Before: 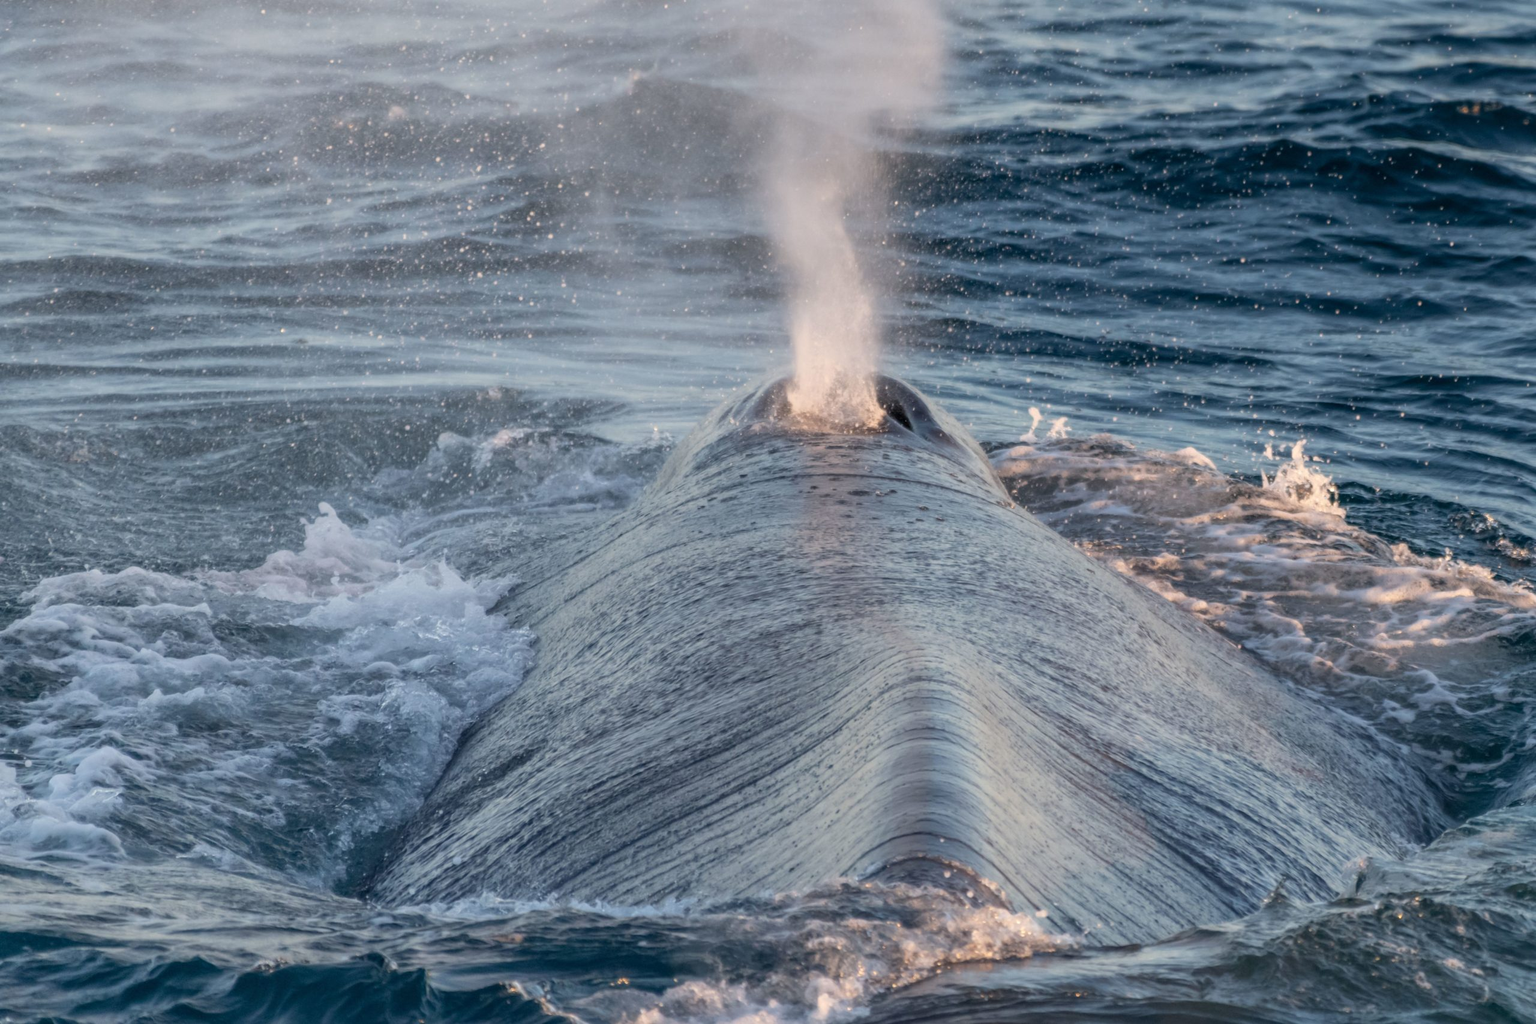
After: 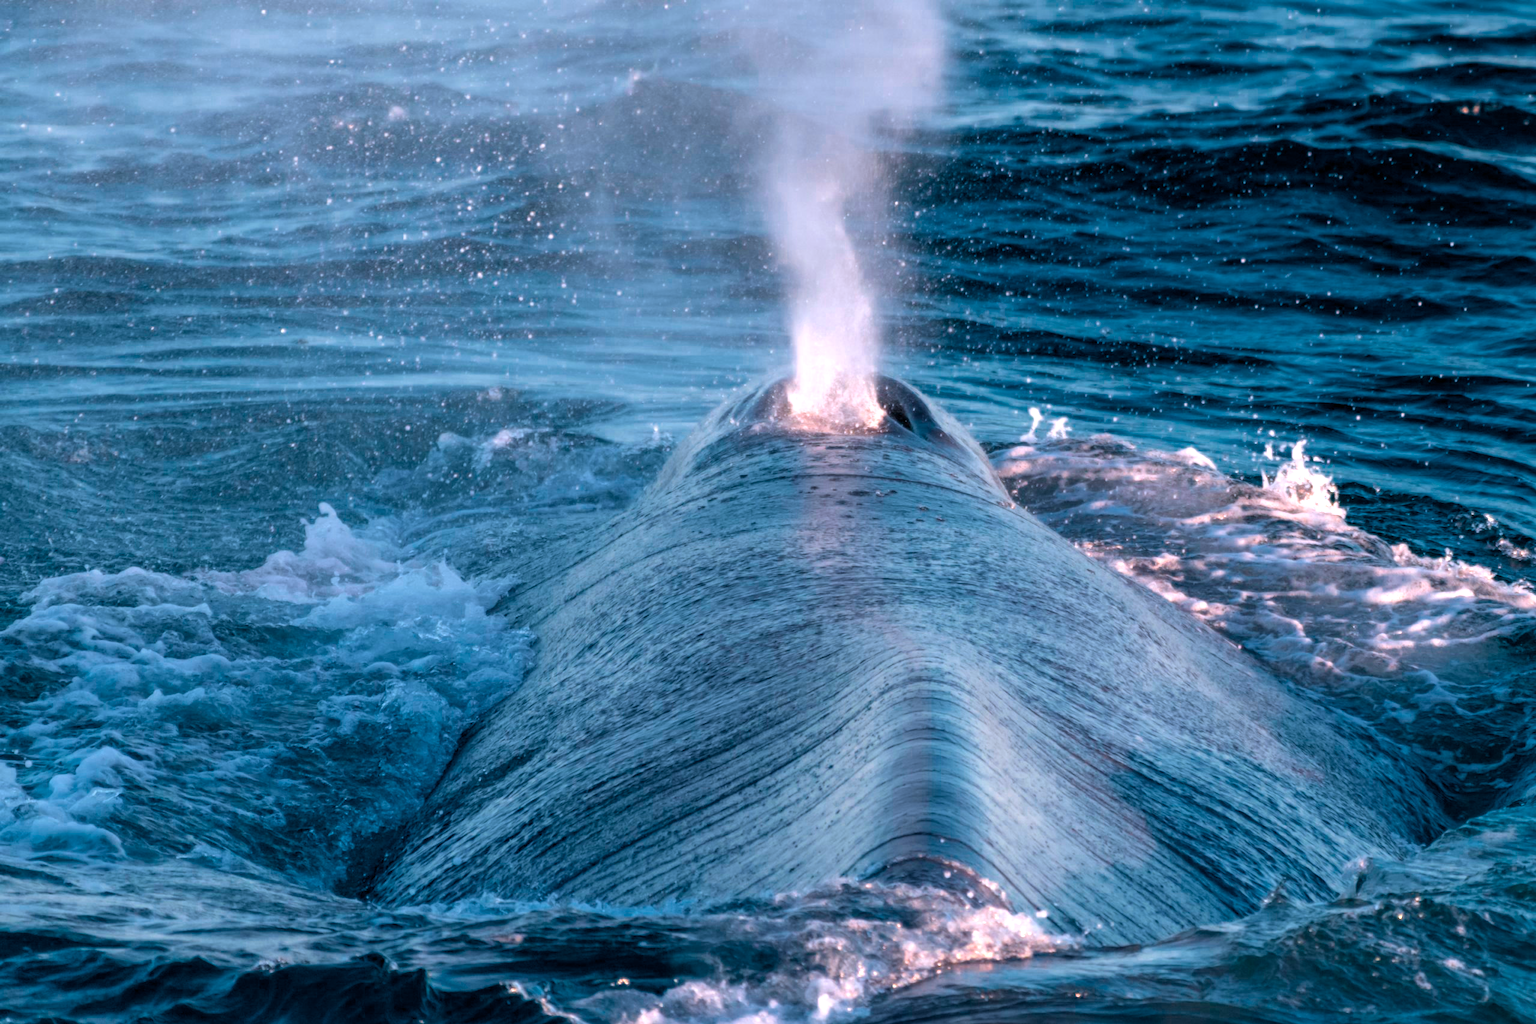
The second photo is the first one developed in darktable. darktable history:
color calibration: output R [1.422, -0.35, -0.252, 0], output G [-0.238, 1.259, -0.084, 0], output B [-0.081, -0.196, 1.58, 0], output brightness [0.49, 0.671, -0.57, 0], illuminant same as pipeline (D50), adaptation none (bypass), saturation algorithm version 1 (2020)
color zones: curves: ch0 [(0.25, 0.5) (0.347, 0.092) (0.75, 0.5)]; ch1 [(0.25, 0.5) (0.33, 0.51) (0.75, 0.5)]
color zones "2": curves: ch0 [(0.23, 0.551) (0.75, 0.5)]; ch1 [(0.223, 0.636) (0.75, 0.5)]; ch2 [(0.281, 0.537) (0.75, 0.5)]
